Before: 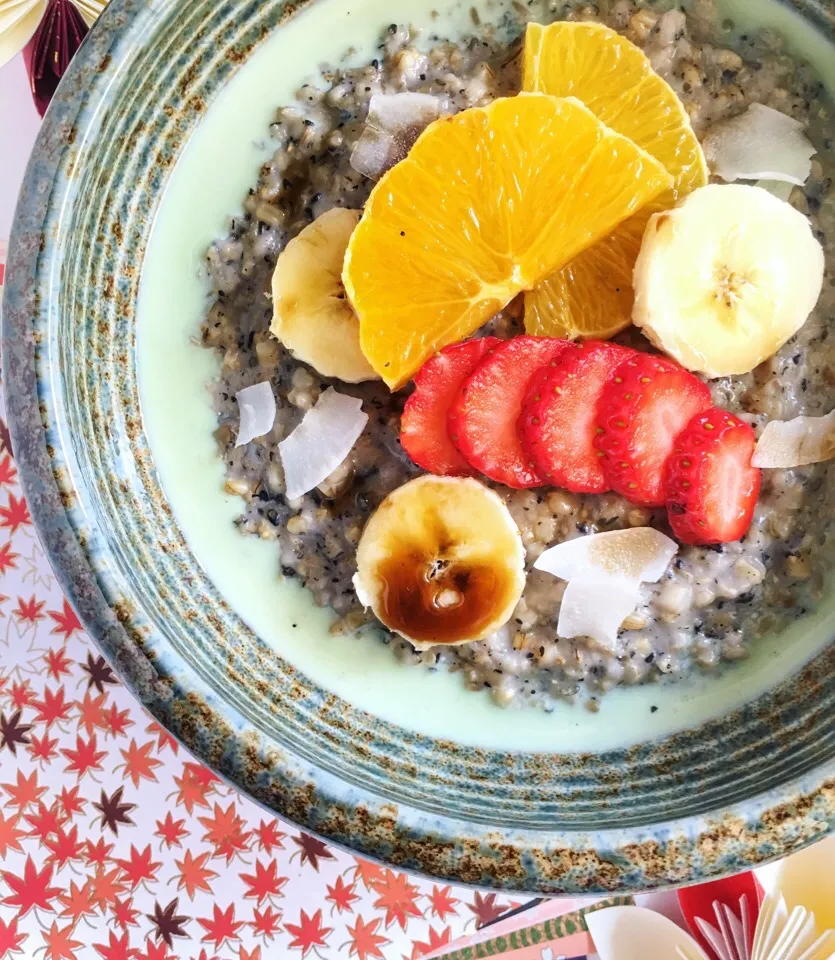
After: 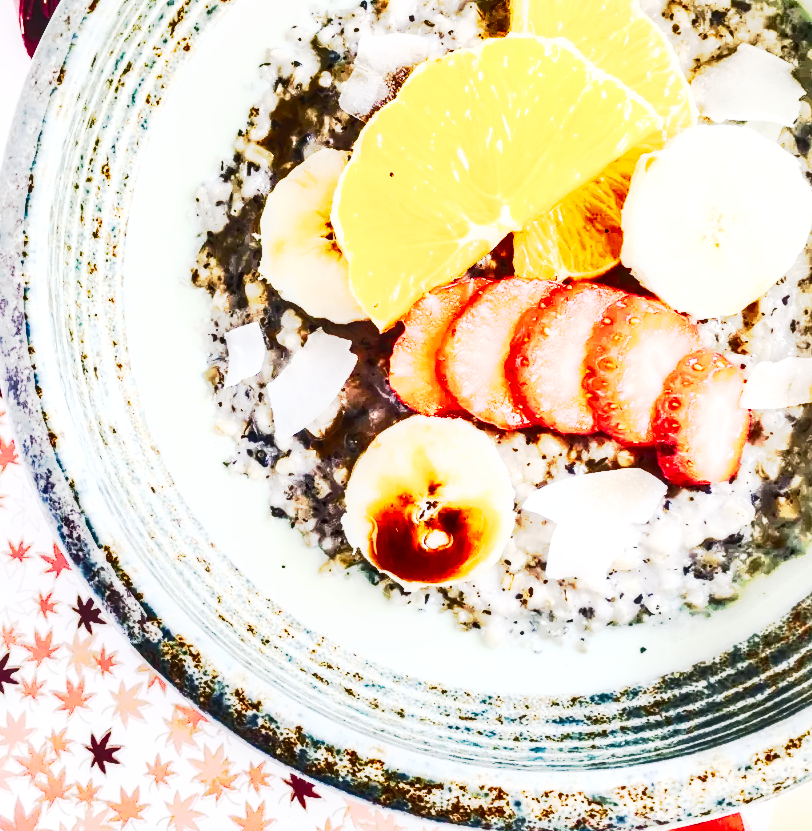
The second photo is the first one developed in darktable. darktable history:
exposure: exposure 0.492 EV, compensate exposure bias true, compensate highlight preservation false
shadows and highlights: soften with gaussian
tone curve: curves: ch0 [(0, 0) (0.003, 0.005) (0.011, 0.018) (0.025, 0.041) (0.044, 0.072) (0.069, 0.113) (0.1, 0.163) (0.136, 0.221) (0.177, 0.289) (0.224, 0.366) (0.277, 0.452) (0.335, 0.546) (0.399, 0.65) (0.468, 0.763) (0.543, 0.885) (0.623, 0.93) (0.709, 0.946) (0.801, 0.963) (0.898, 0.981) (1, 1)], preserve colors none
contrast brightness saturation: contrast 0.289
crop: left 1.414%, top 6.148%, right 1.331%, bottom 7.201%
local contrast: on, module defaults
